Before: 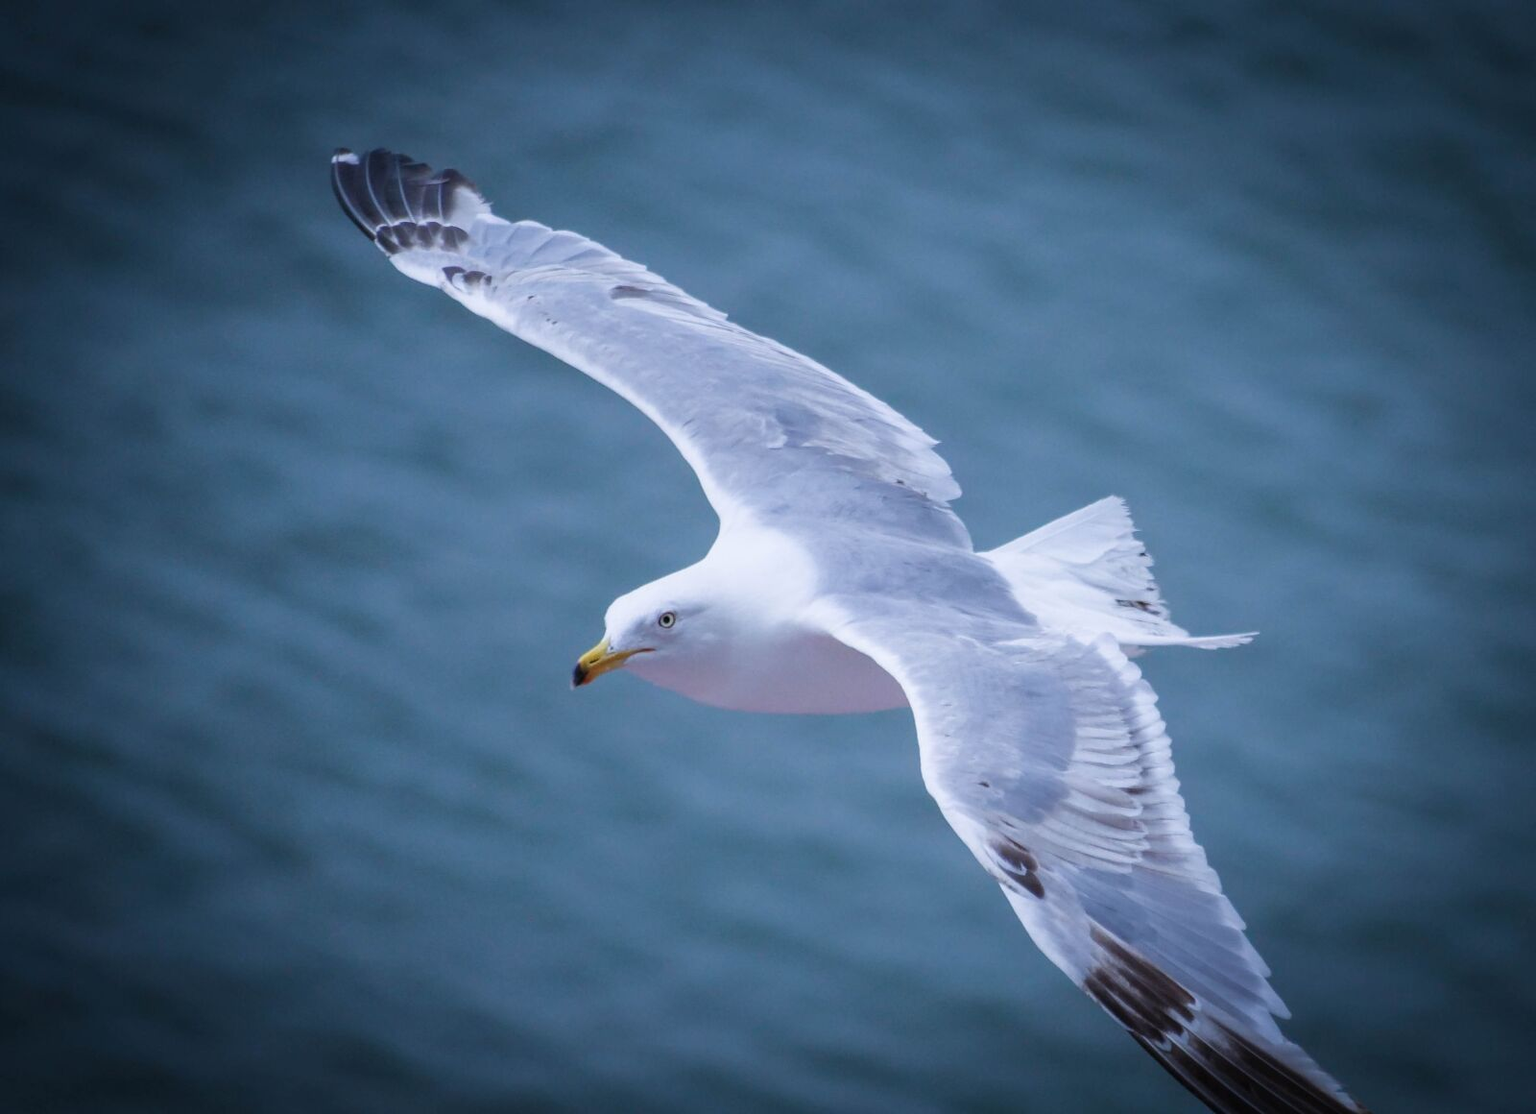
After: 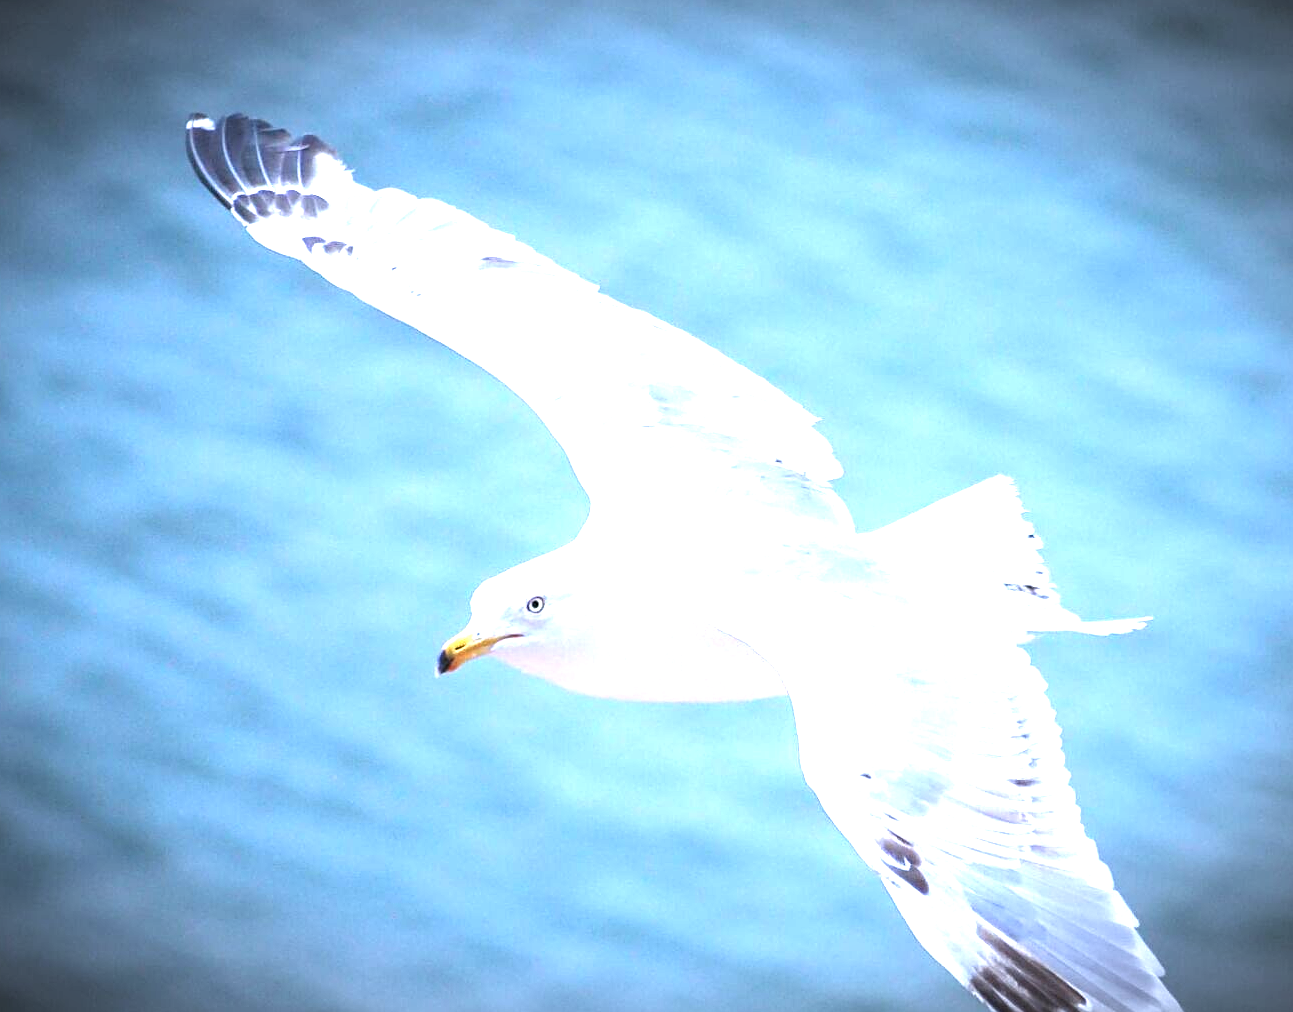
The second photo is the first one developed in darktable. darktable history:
vignetting: fall-off start 99.7%, width/height ratio 1.311
crop: left 9.943%, top 3.545%, right 9.199%, bottom 9.2%
sharpen: on, module defaults
exposure: black level correction 0, exposure 2.119 EV, compensate highlight preservation false
